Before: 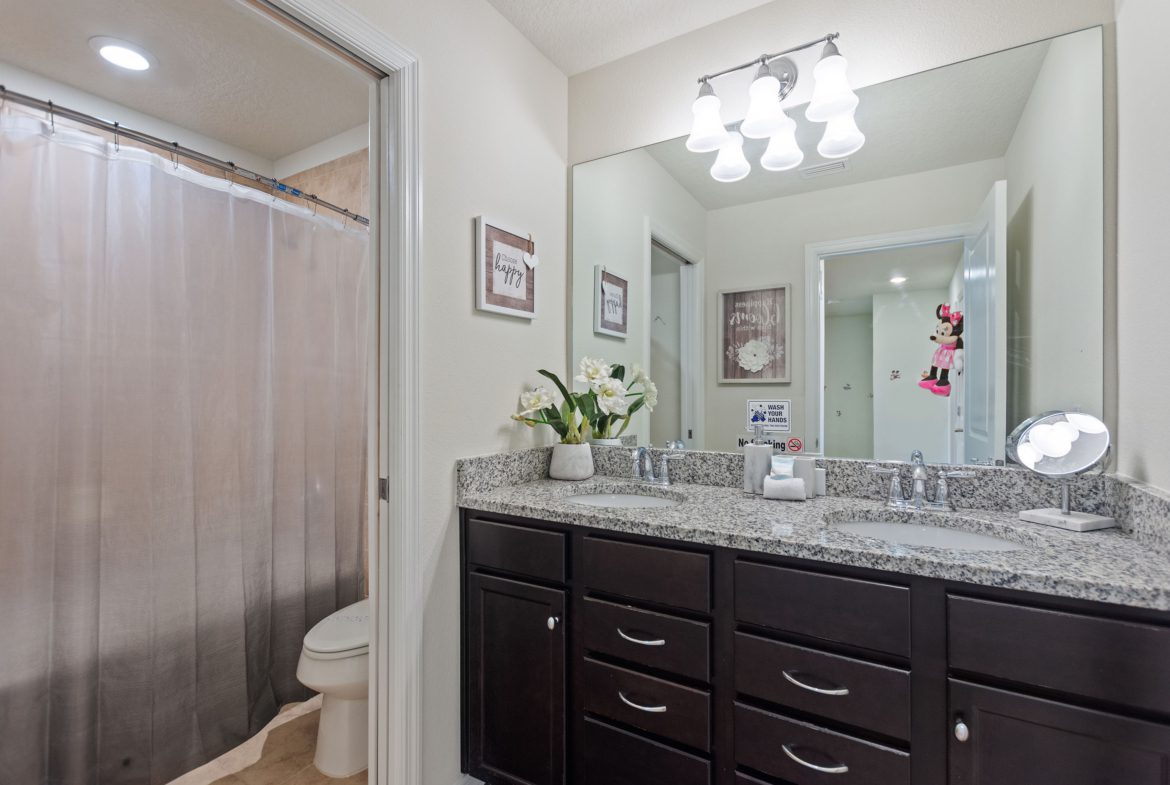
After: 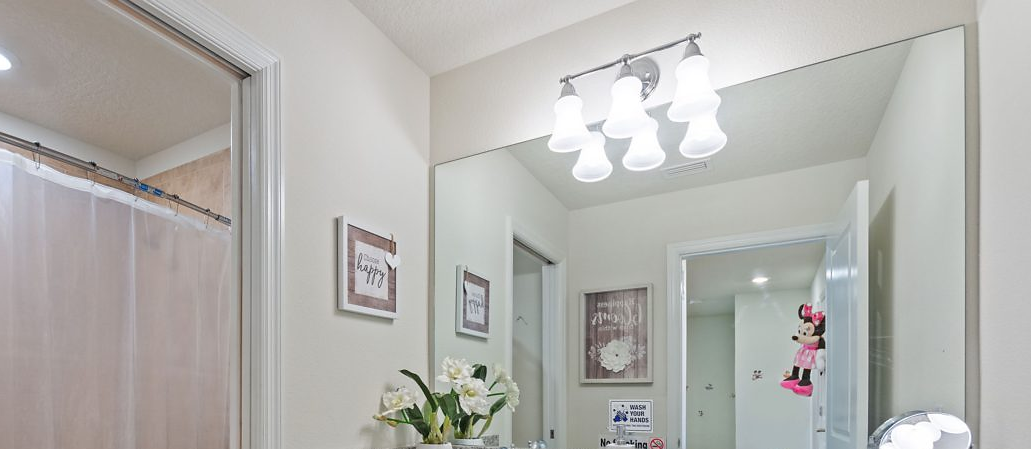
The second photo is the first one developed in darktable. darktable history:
sharpen: radius 1, threshold 1
crop and rotate: left 11.812%, bottom 42.776%
